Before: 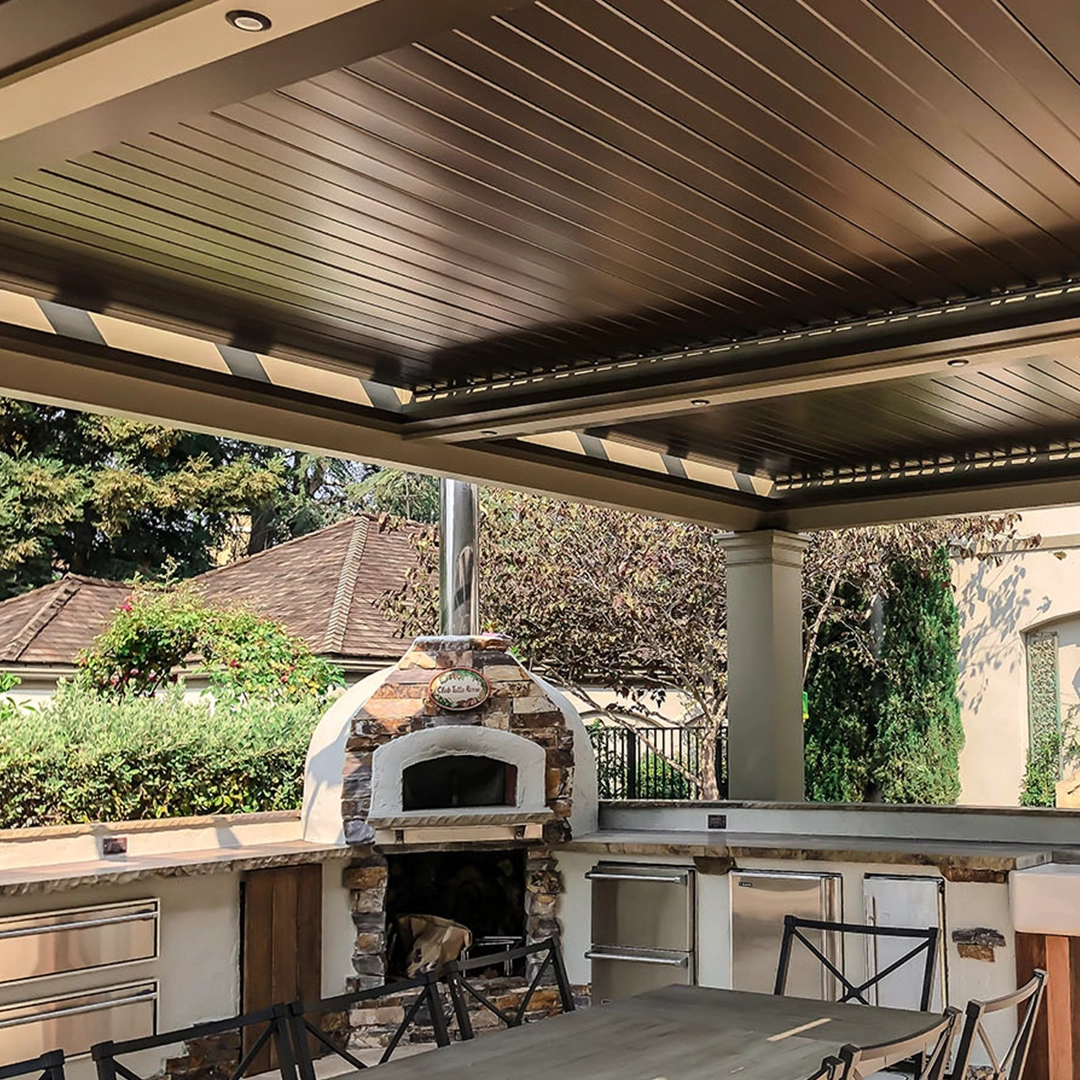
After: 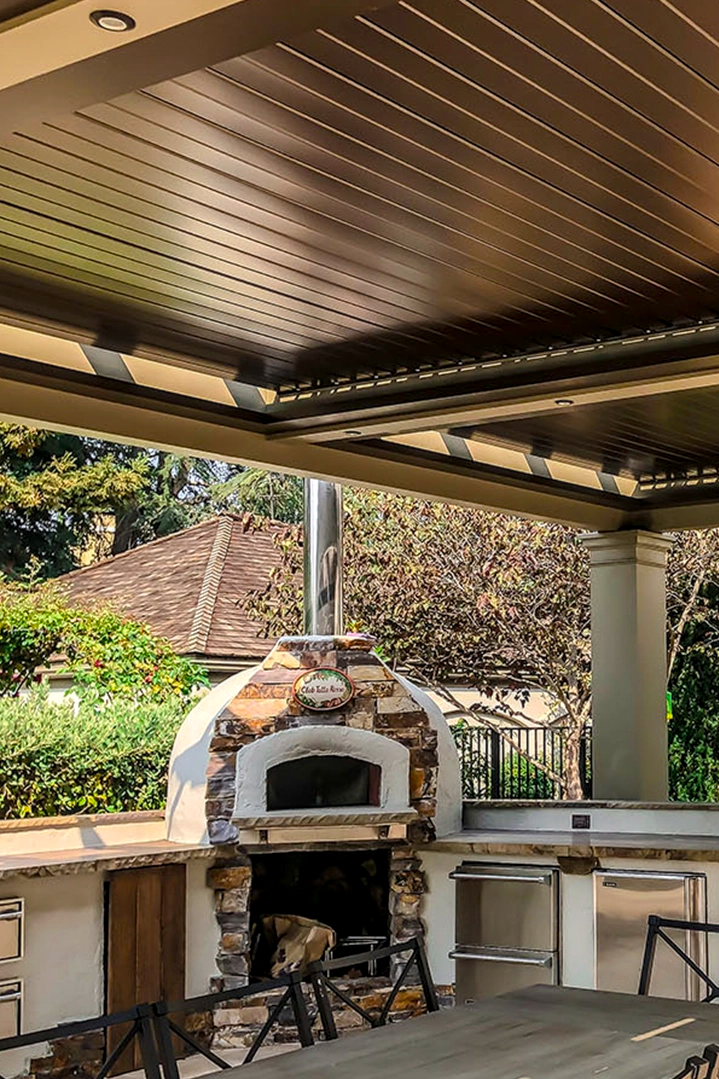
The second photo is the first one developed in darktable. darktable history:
color balance rgb: perceptual saturation grading › global saturation 30%, global vibrance 10%
crop and rotate: left 12.648%, right 20.685%
local contrast: on, module defaults
